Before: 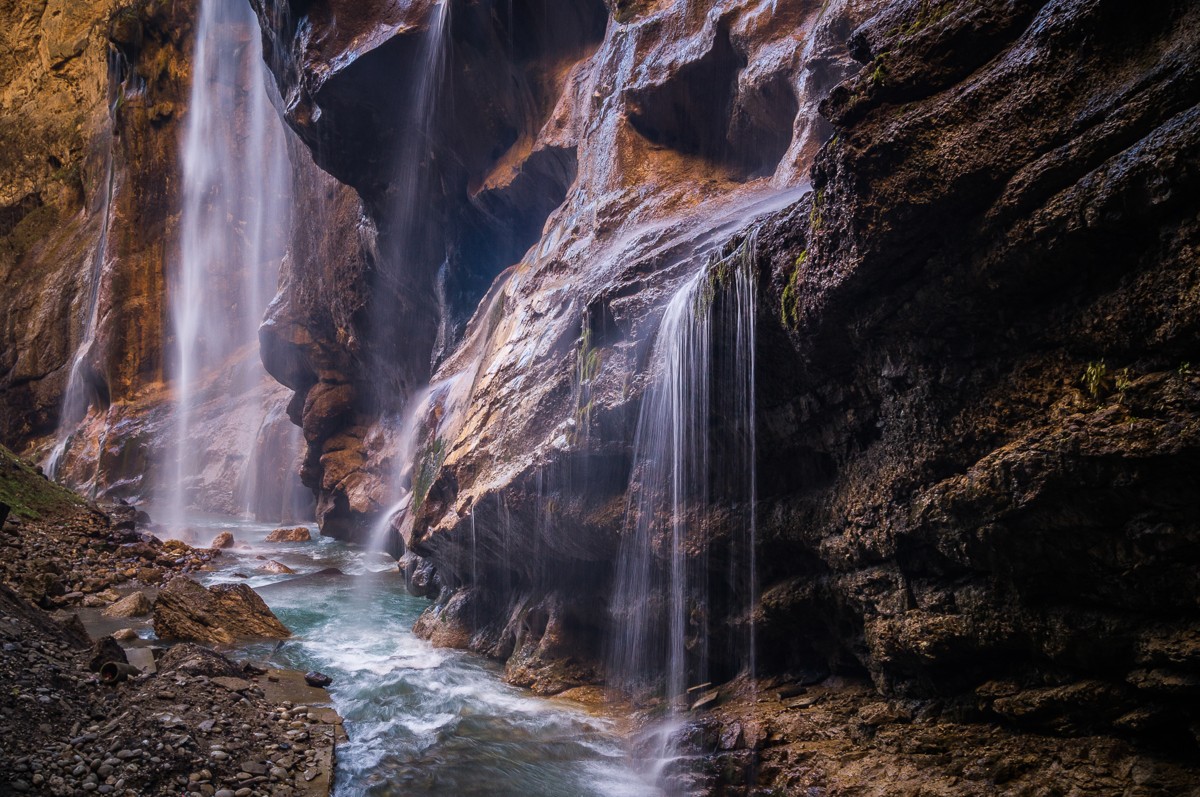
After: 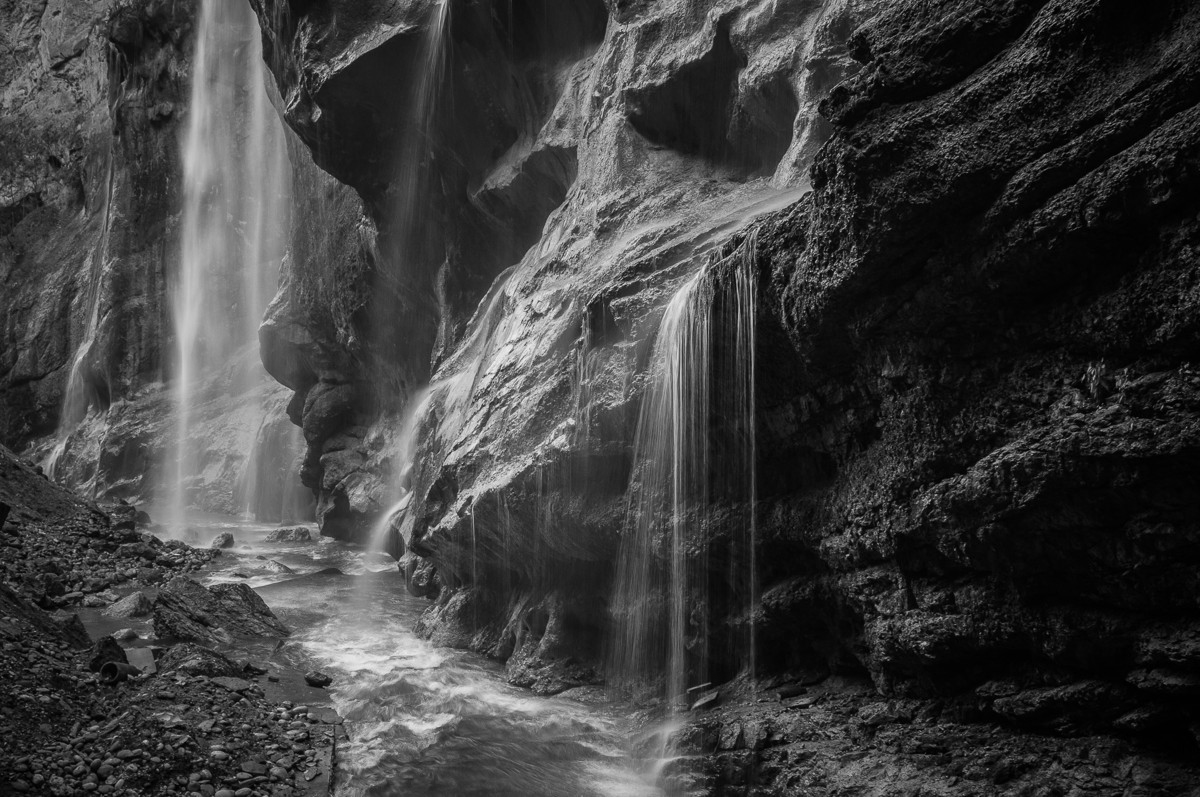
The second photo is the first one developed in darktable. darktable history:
white balance: red 0.983, blue 1.036
monochrome: a 14.95, b -89.96
